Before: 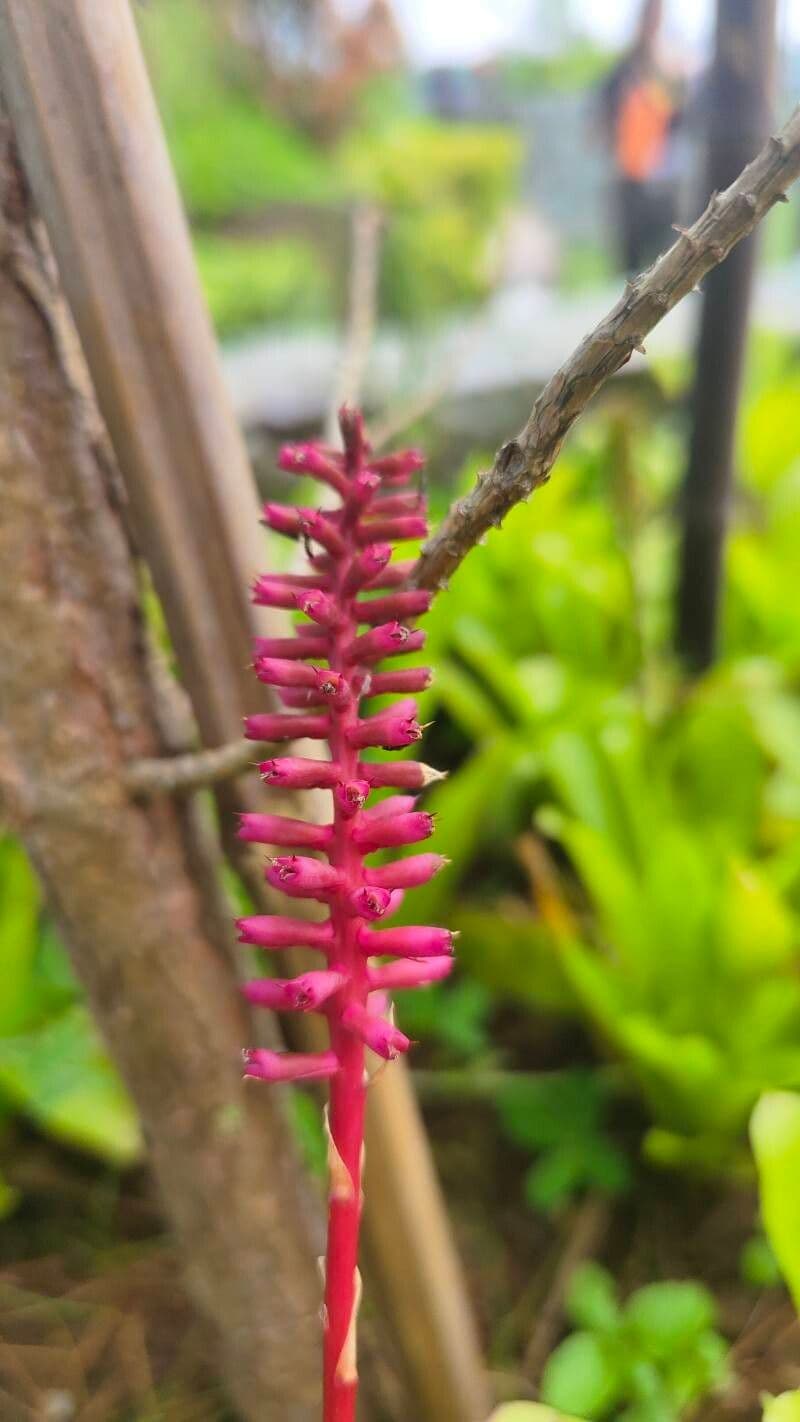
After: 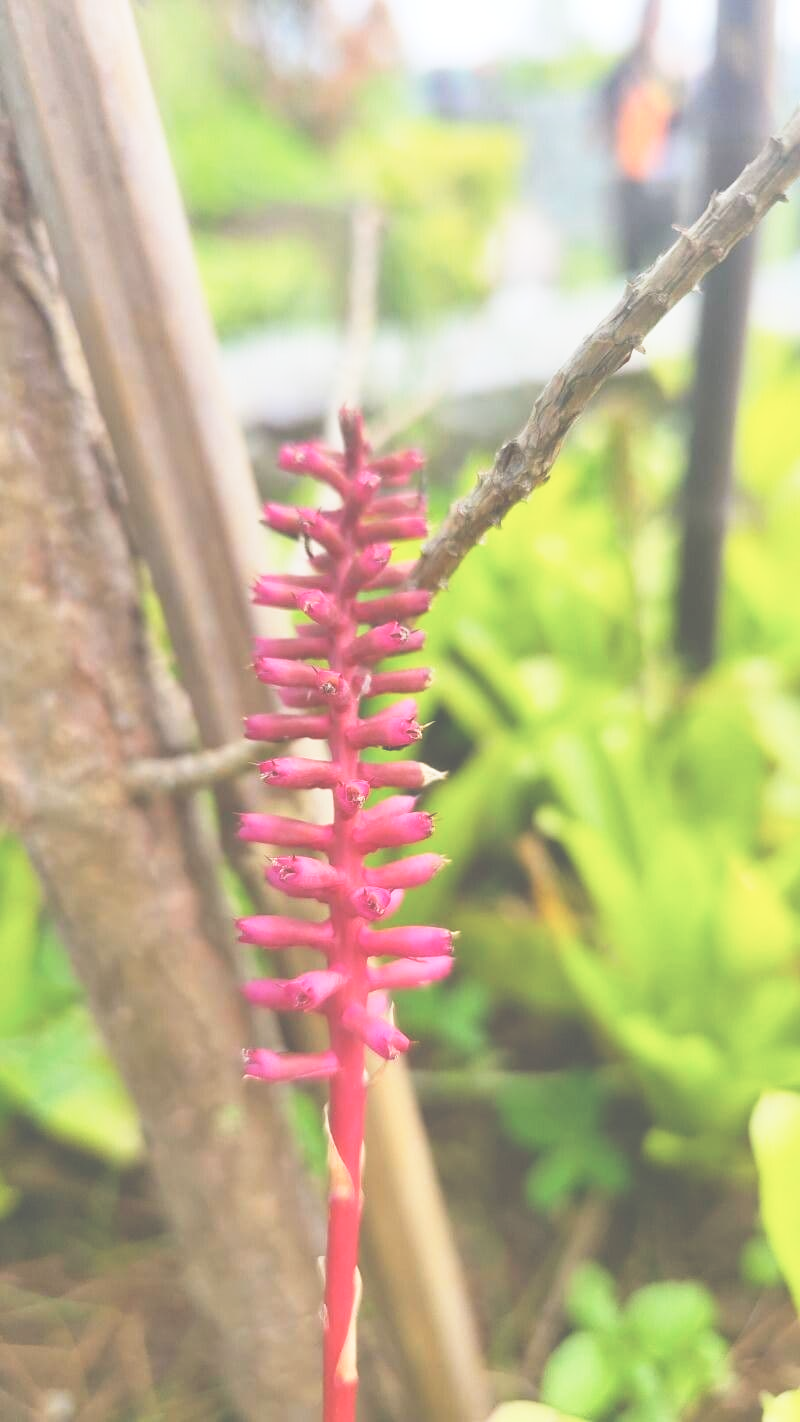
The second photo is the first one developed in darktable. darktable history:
bloom: size 3%, threshold 100%, strength 0%
exposure: black level correction -0.062, exposure -0.05 EV, compensate highlight preservation false
base curve: curves: ch0 [(0, 0) (0.028, 0.03) (0.121, 0.232) (0.46, 0.748) (0.859, 0.968) (1, 1)], preserve colors none
